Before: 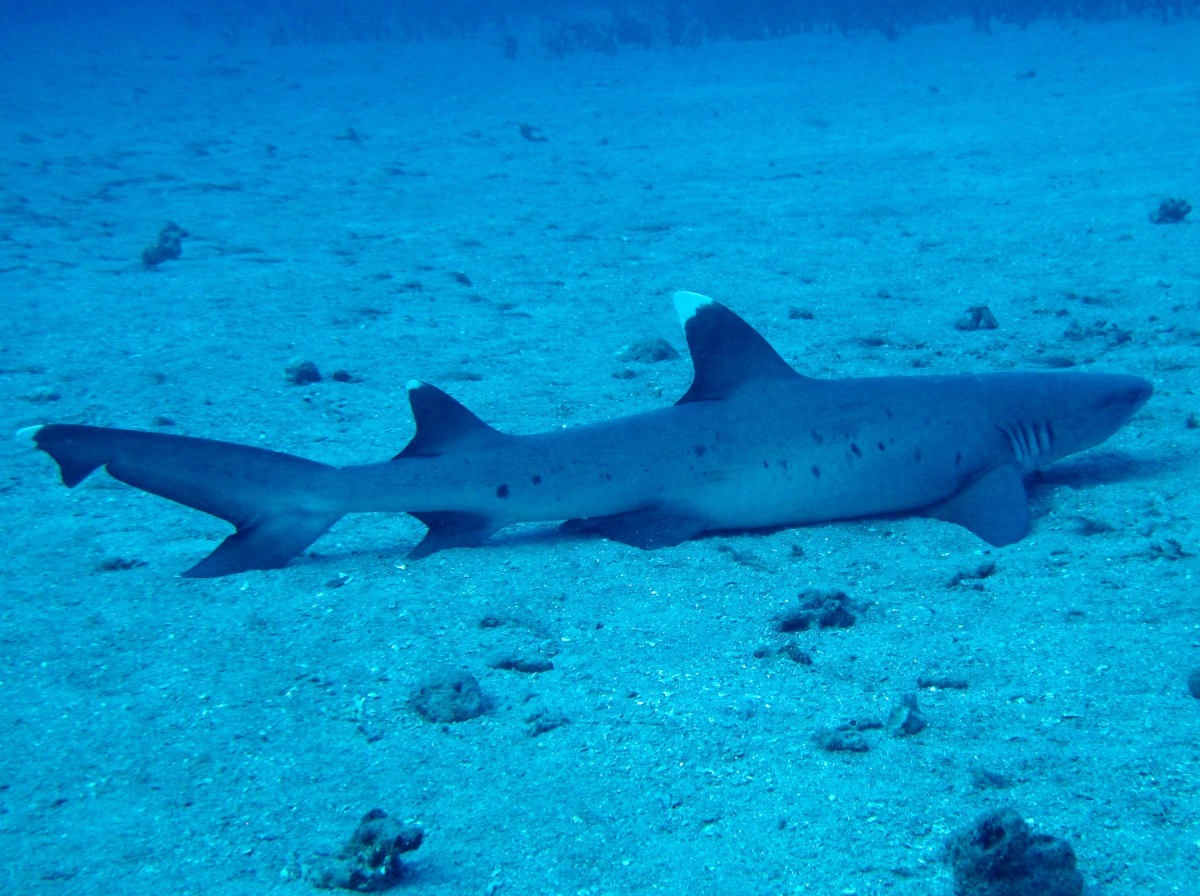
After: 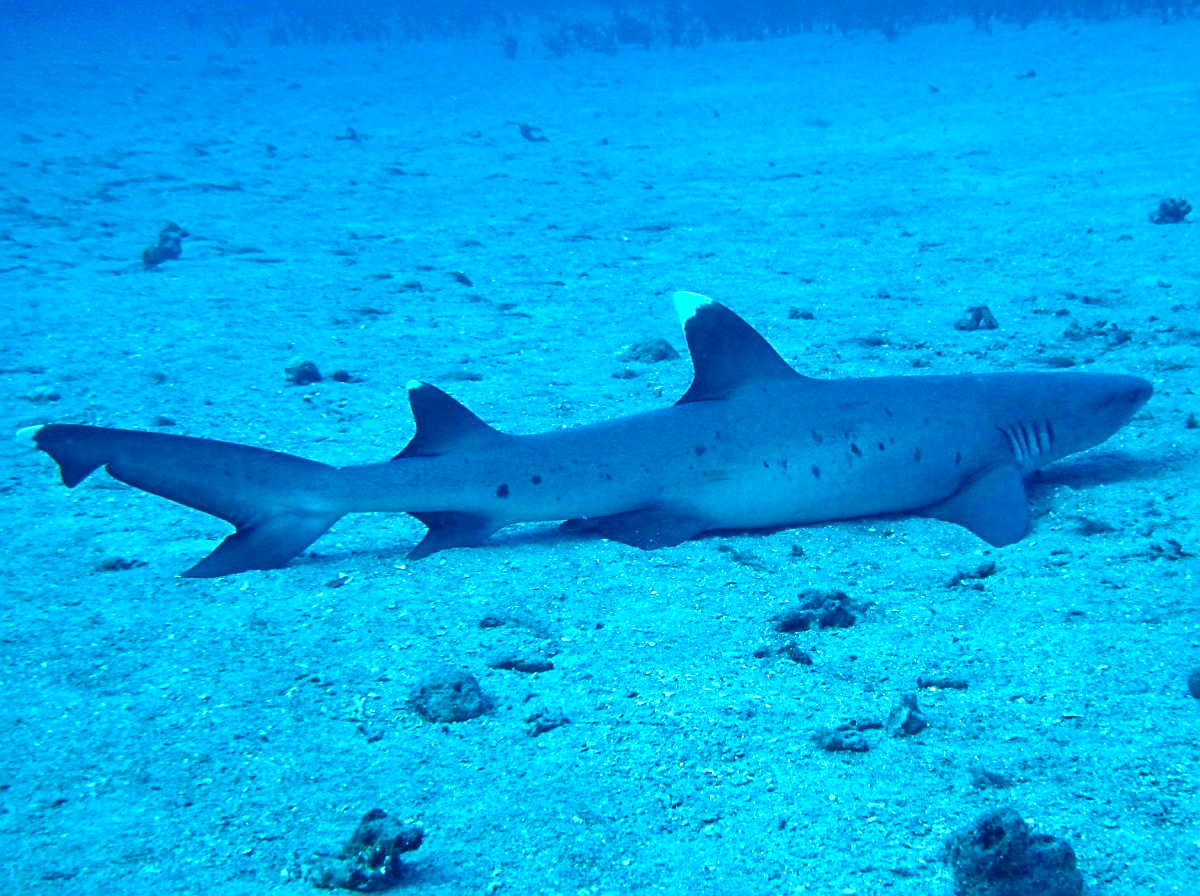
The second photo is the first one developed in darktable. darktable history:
exposure: black level correction 0, exposure 0.683 EV, compensate highlight preservation false
shadows and highlights: soften with gaussian
sharpen: on, module defaults
